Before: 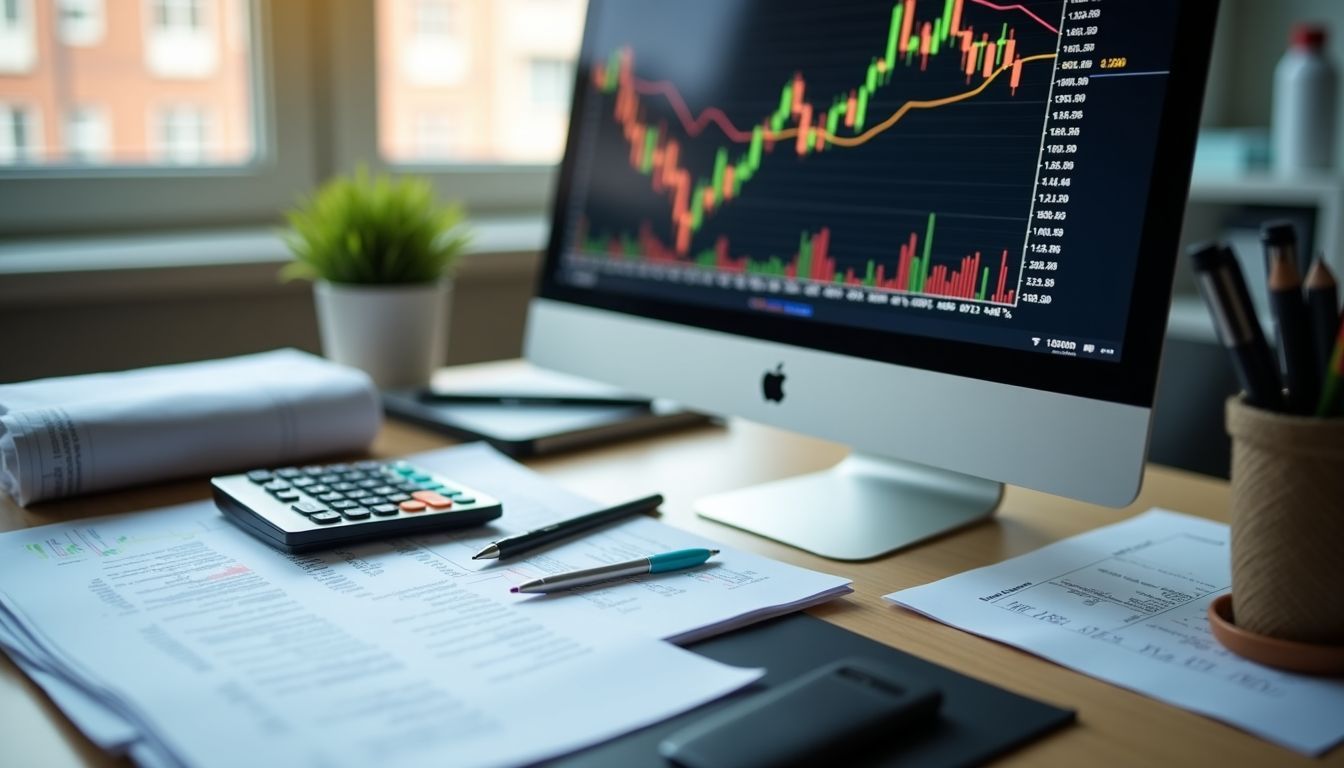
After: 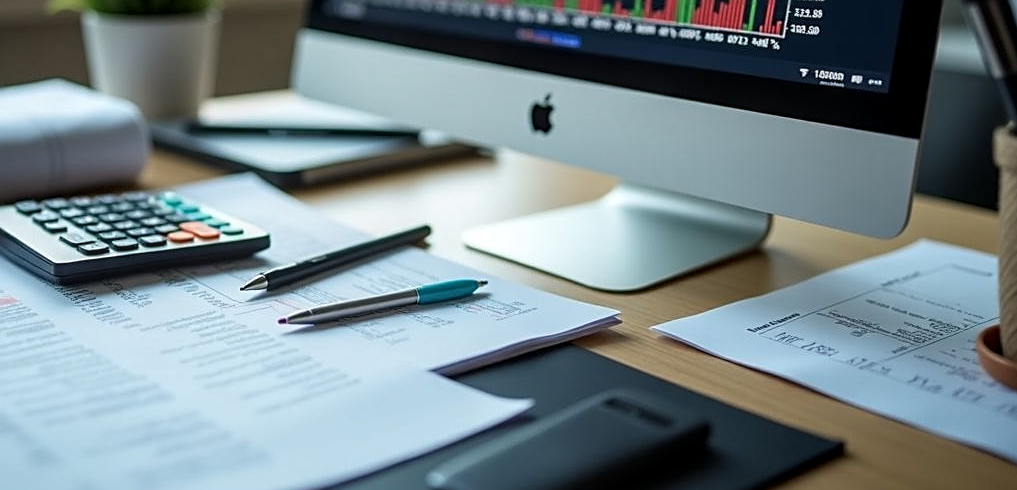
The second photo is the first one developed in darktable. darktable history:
local contrast: on, module defaults
sharpen: on, module defaults
base curve: exposure shift 0, preserve colors none
crop and rotate: left 17.299%, top 35.115%, right 7.015%, bottom 1.024%
